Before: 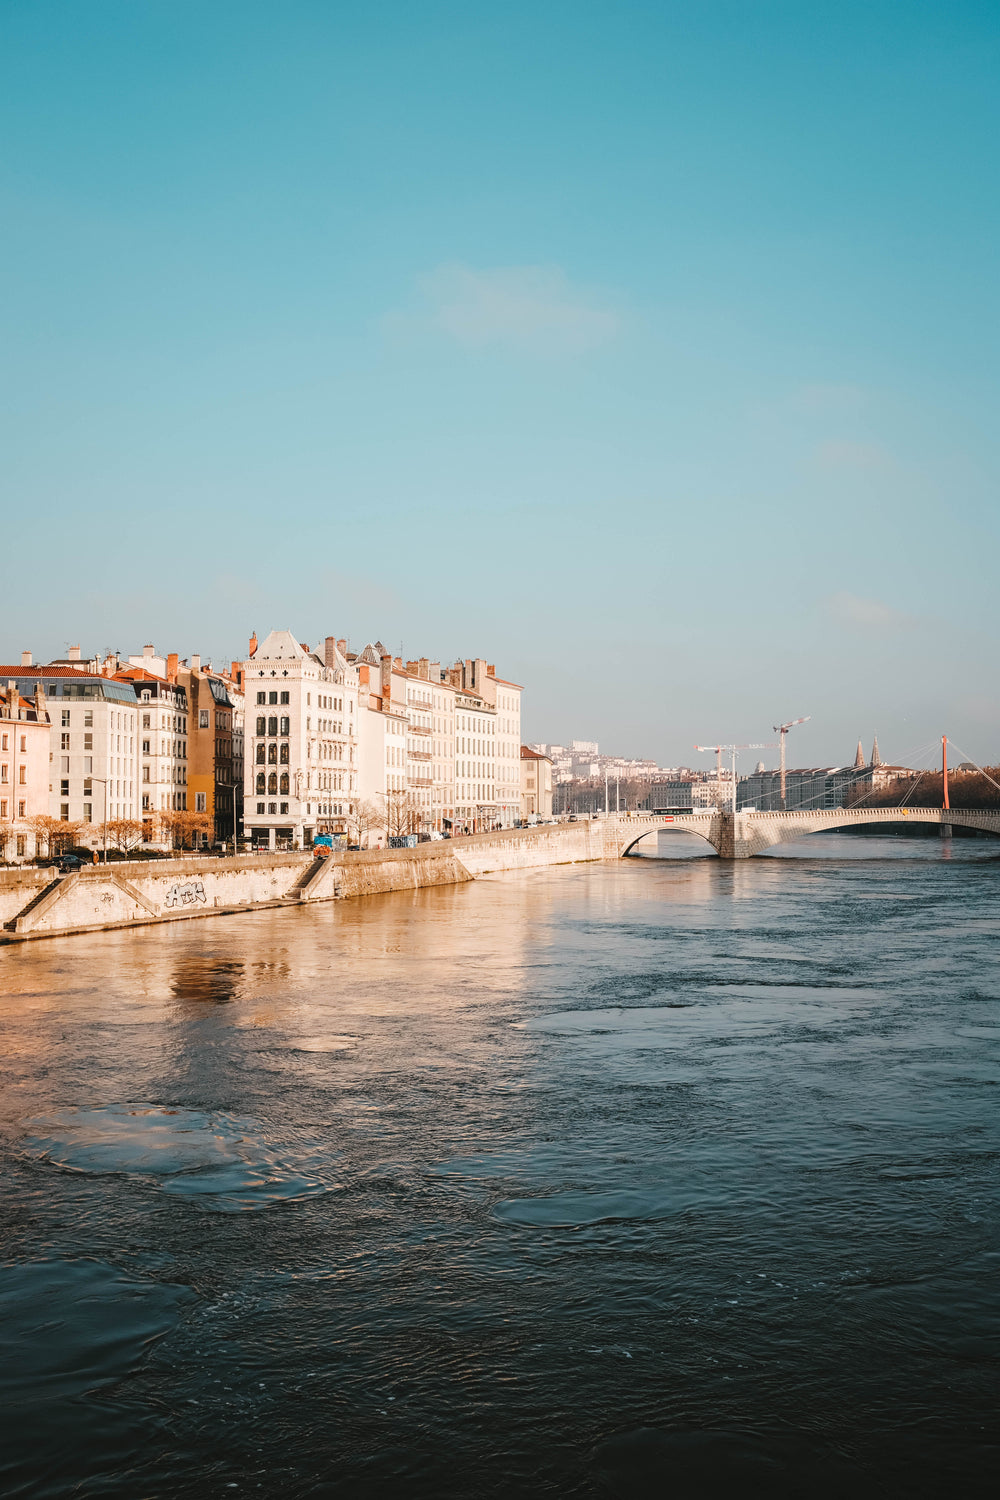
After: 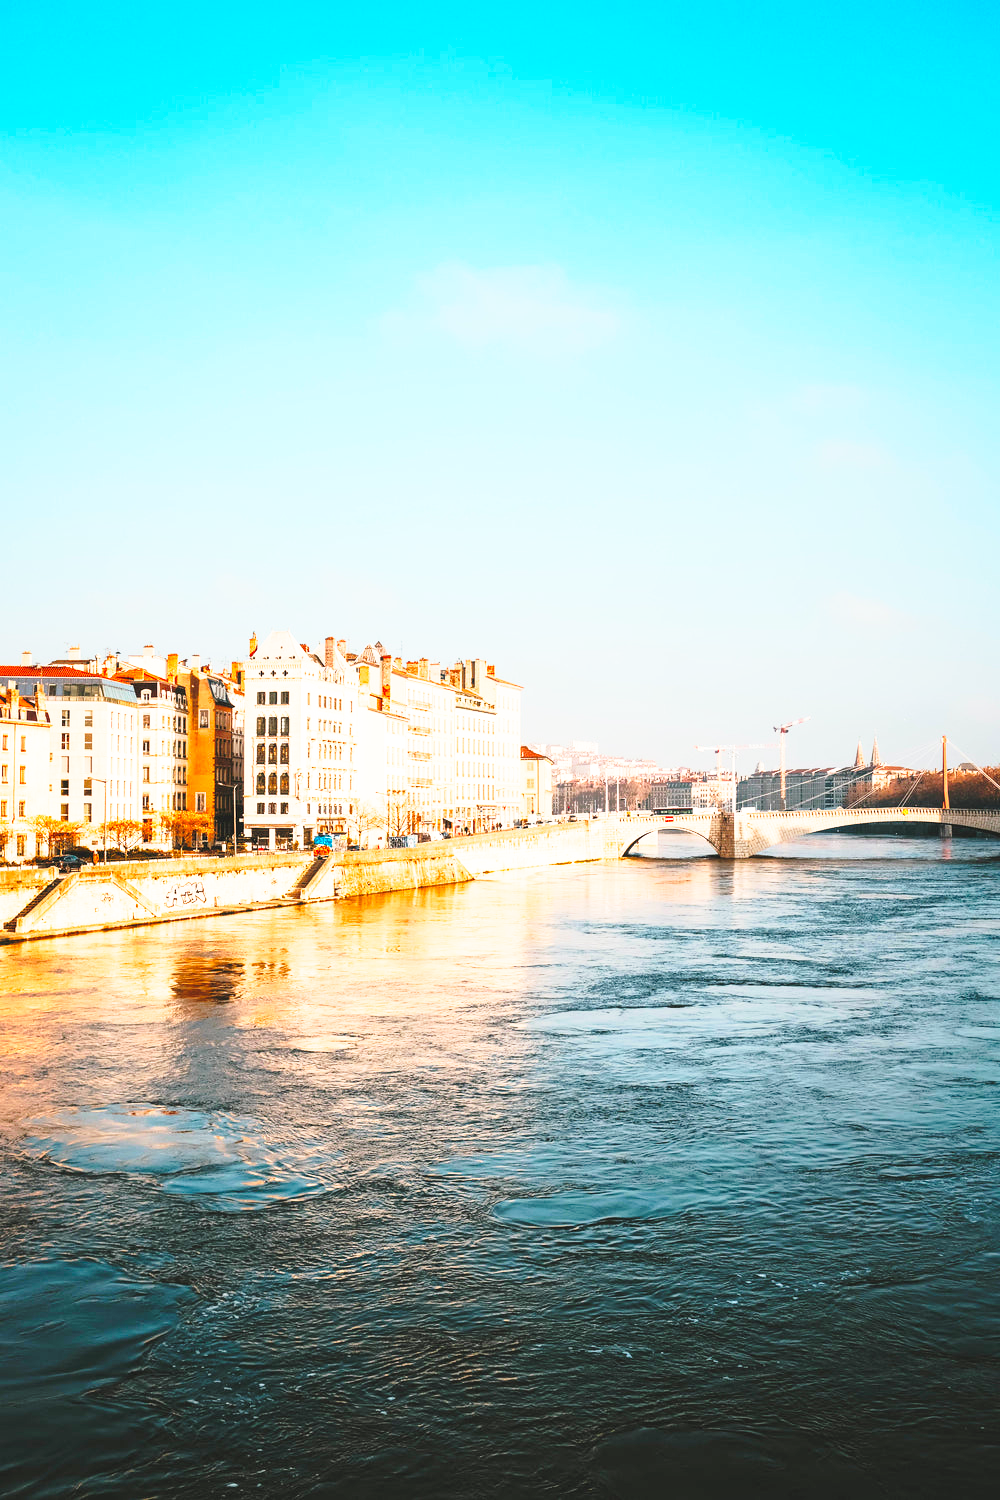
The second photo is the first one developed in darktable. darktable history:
contrast brightness saturation: contrast 0.199, brightness 0.155, saturation 0.228
shadows and highlights: on, module defaults
base curve: curves: ch0 [(0, 0) (0.026, 0.03) (0.109, 0.232) (0.351, 0.748) (0.669, 0.968) (1, 1)], preserve colors none
